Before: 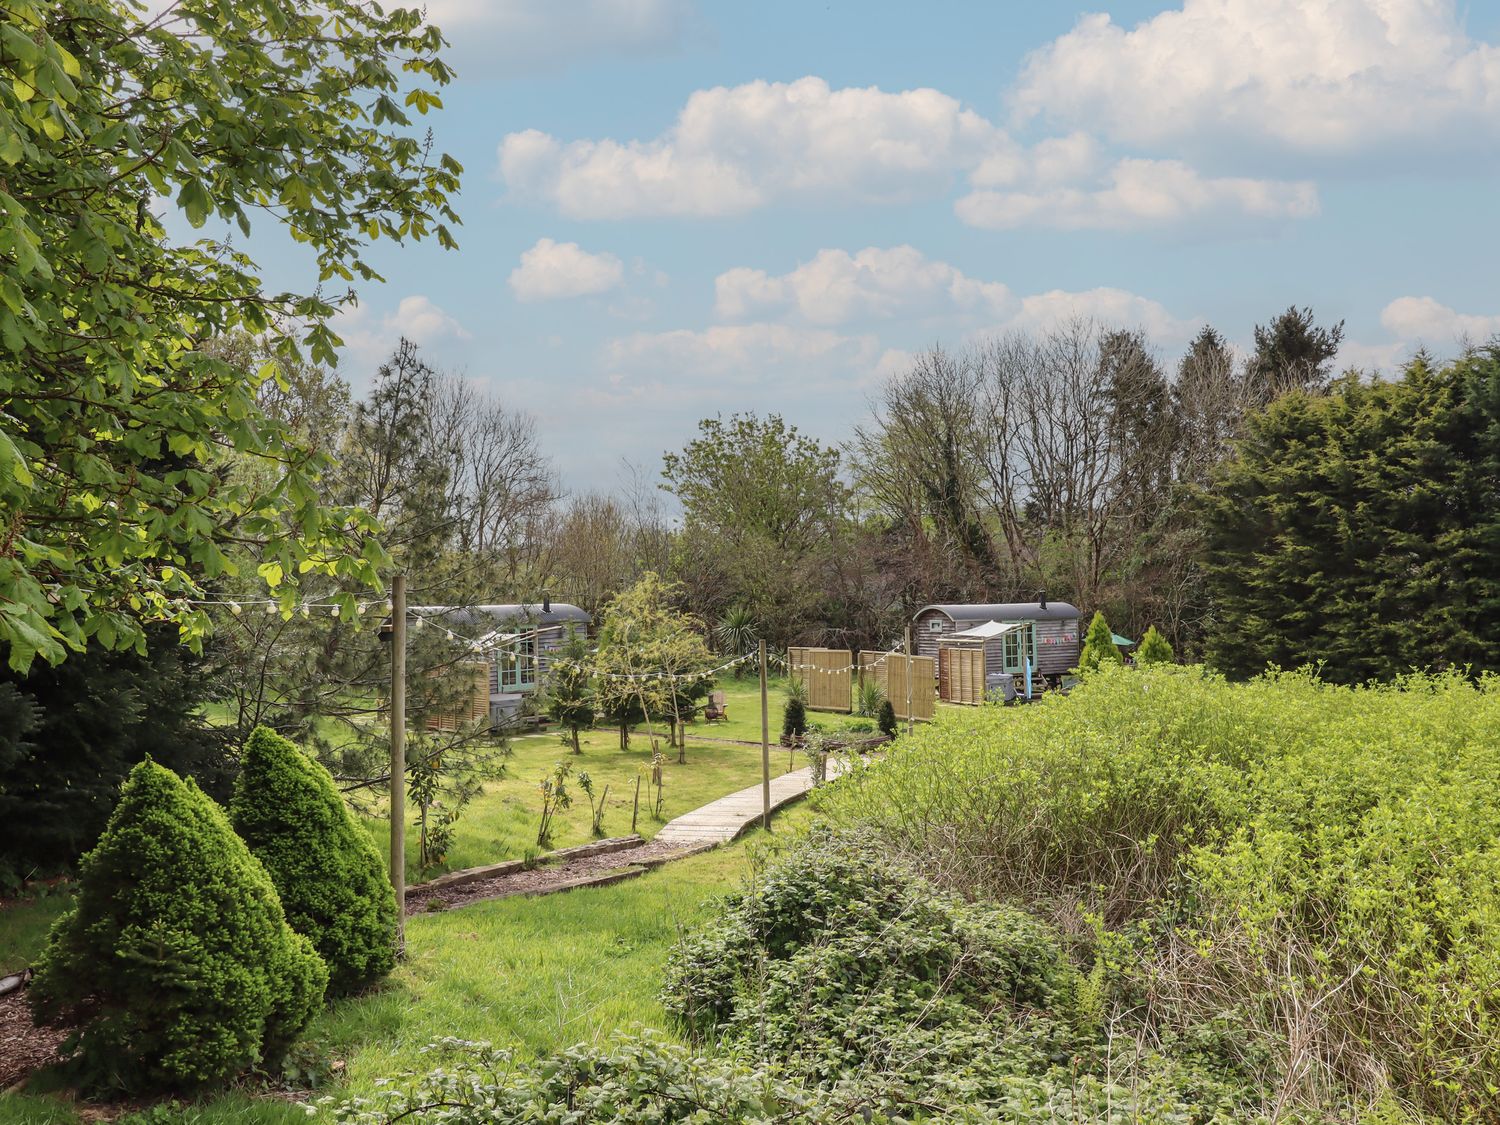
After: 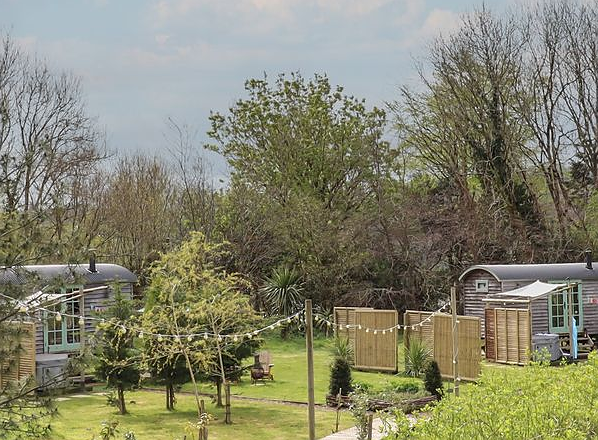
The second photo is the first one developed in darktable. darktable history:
crop: left 30.275%, top 30.28%, right 29.815%, bottom 30.265%
sharpen: radius 0.973, amount 0.613
